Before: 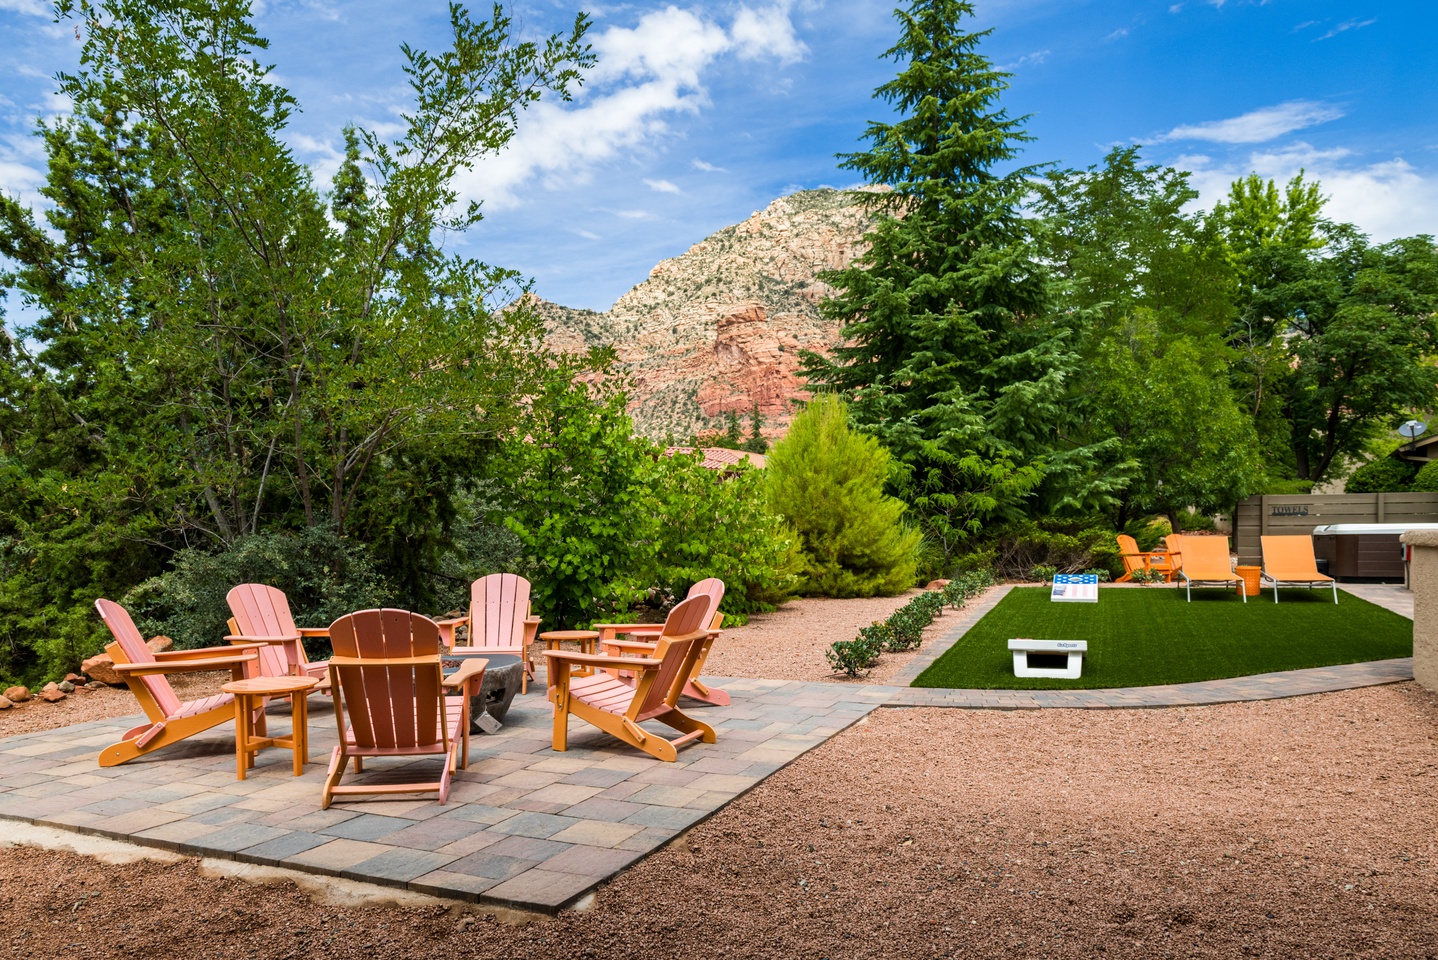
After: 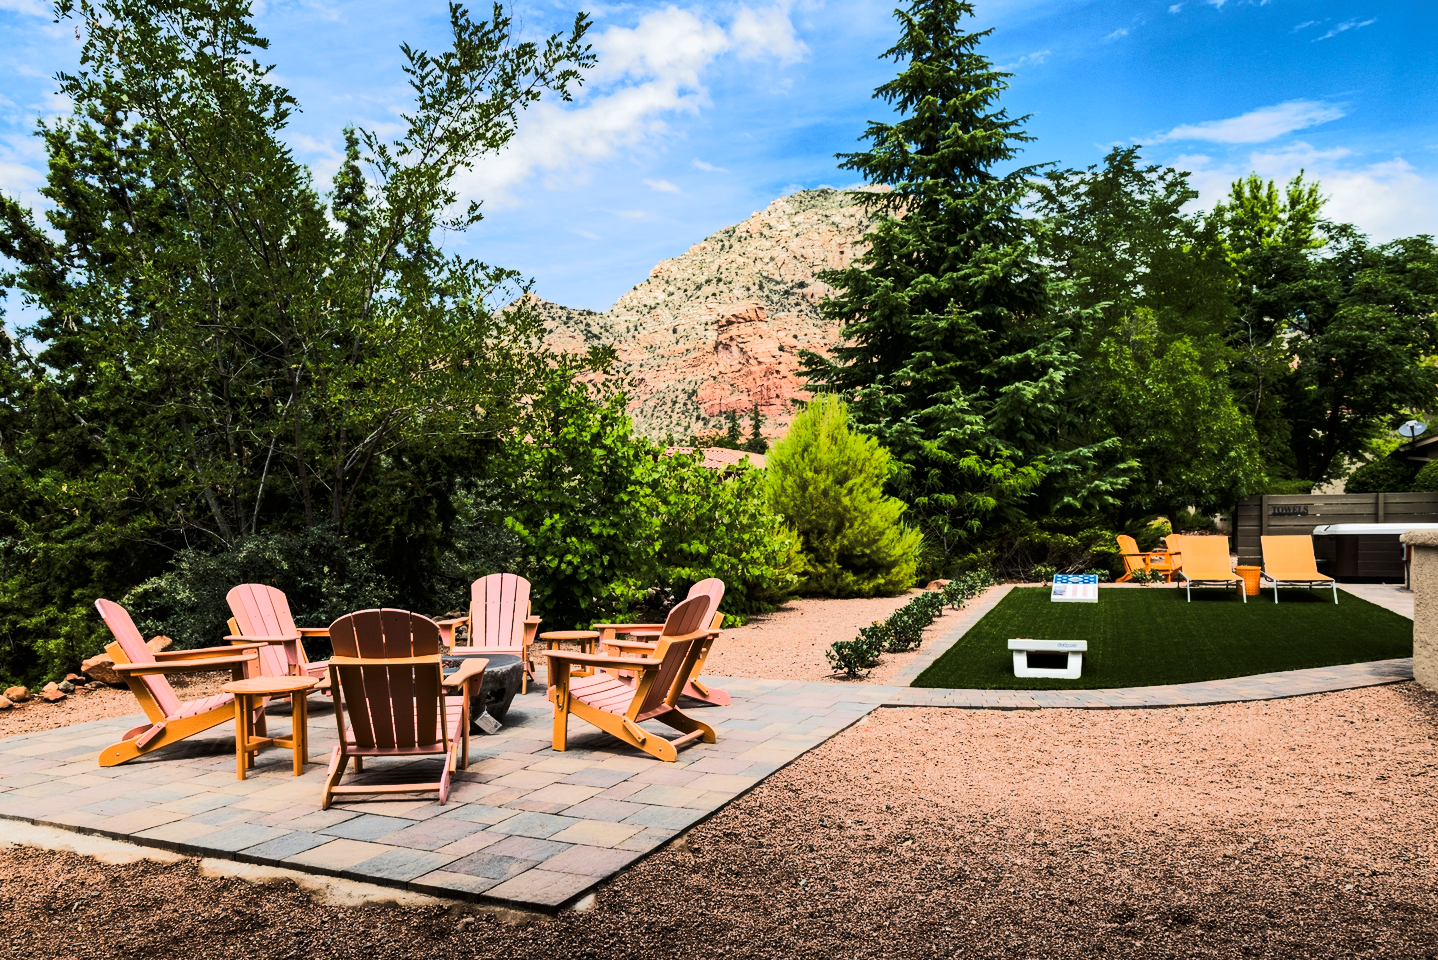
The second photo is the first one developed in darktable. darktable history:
tone curve: curves: ch0 [(0, 0) (0.003, 0.002) (0.011, 0.004) (0.025, 0.005) (0.044, 0.009) (0.069, 0.013) (0.1, 0.017) (0.136, 0.036) (0.177, 0.066) (0.224, 0.102) (0.277, 0.143) (0.335, 0.197) (0.399, 0.268) (0.468, 0.389) (0.543, 0.549) (0.623, 0.714) (0.709, 0.801) (0.801, 0.854) (0.898, 0.9) (1, 1)], color space Lab, linked channels, preserve colors none
